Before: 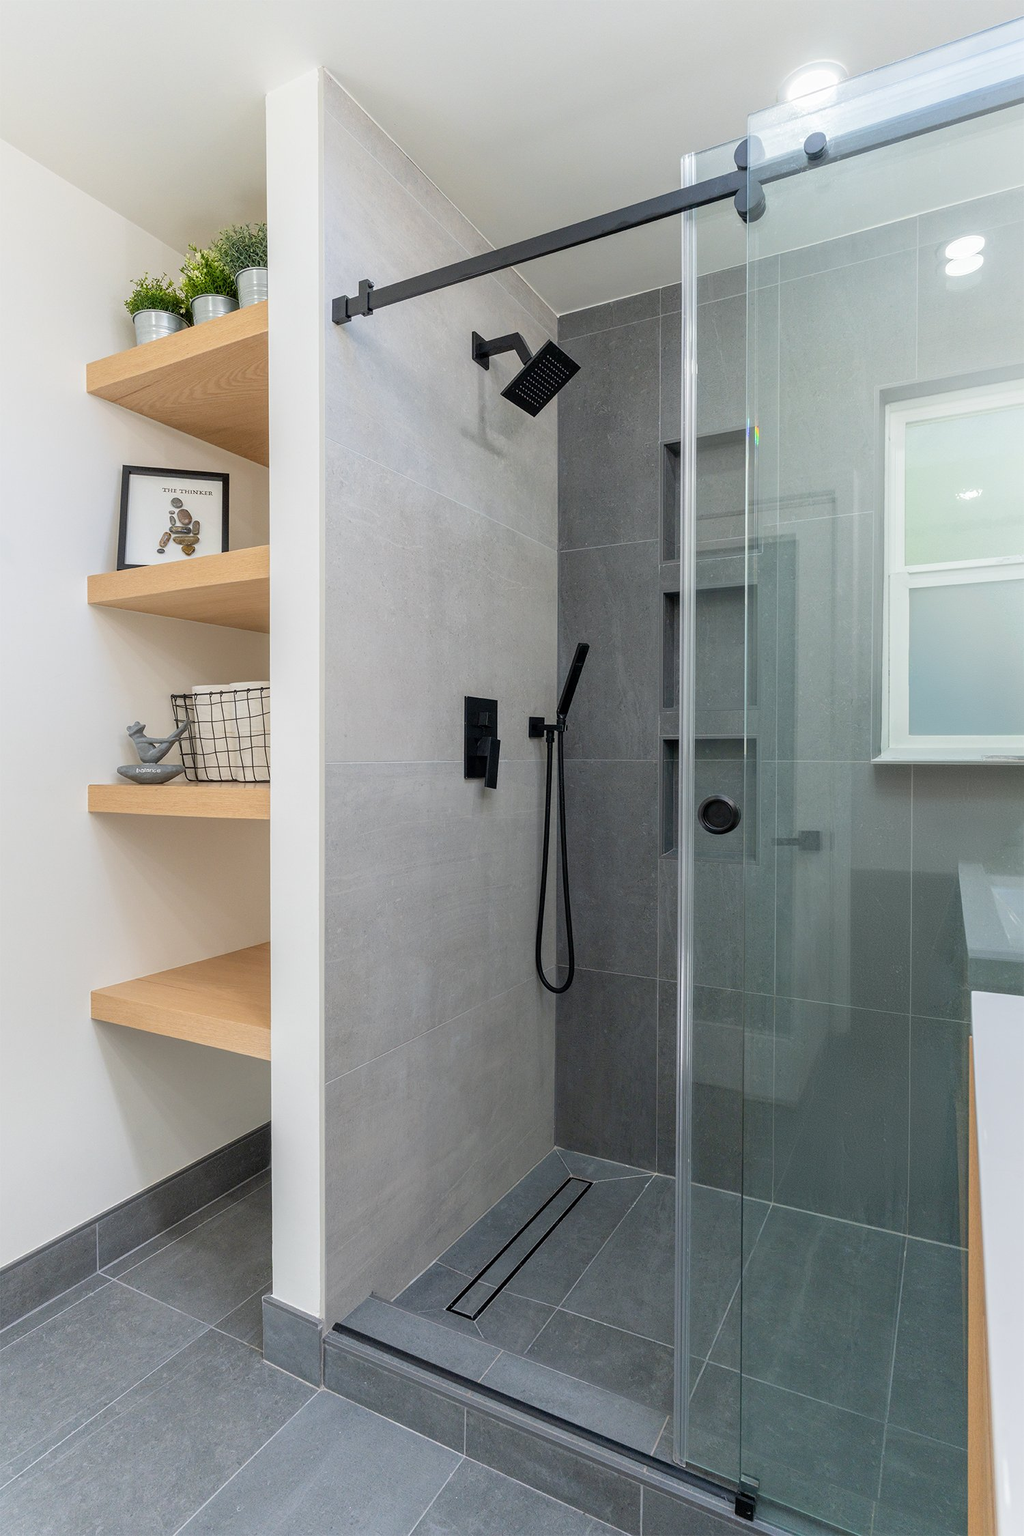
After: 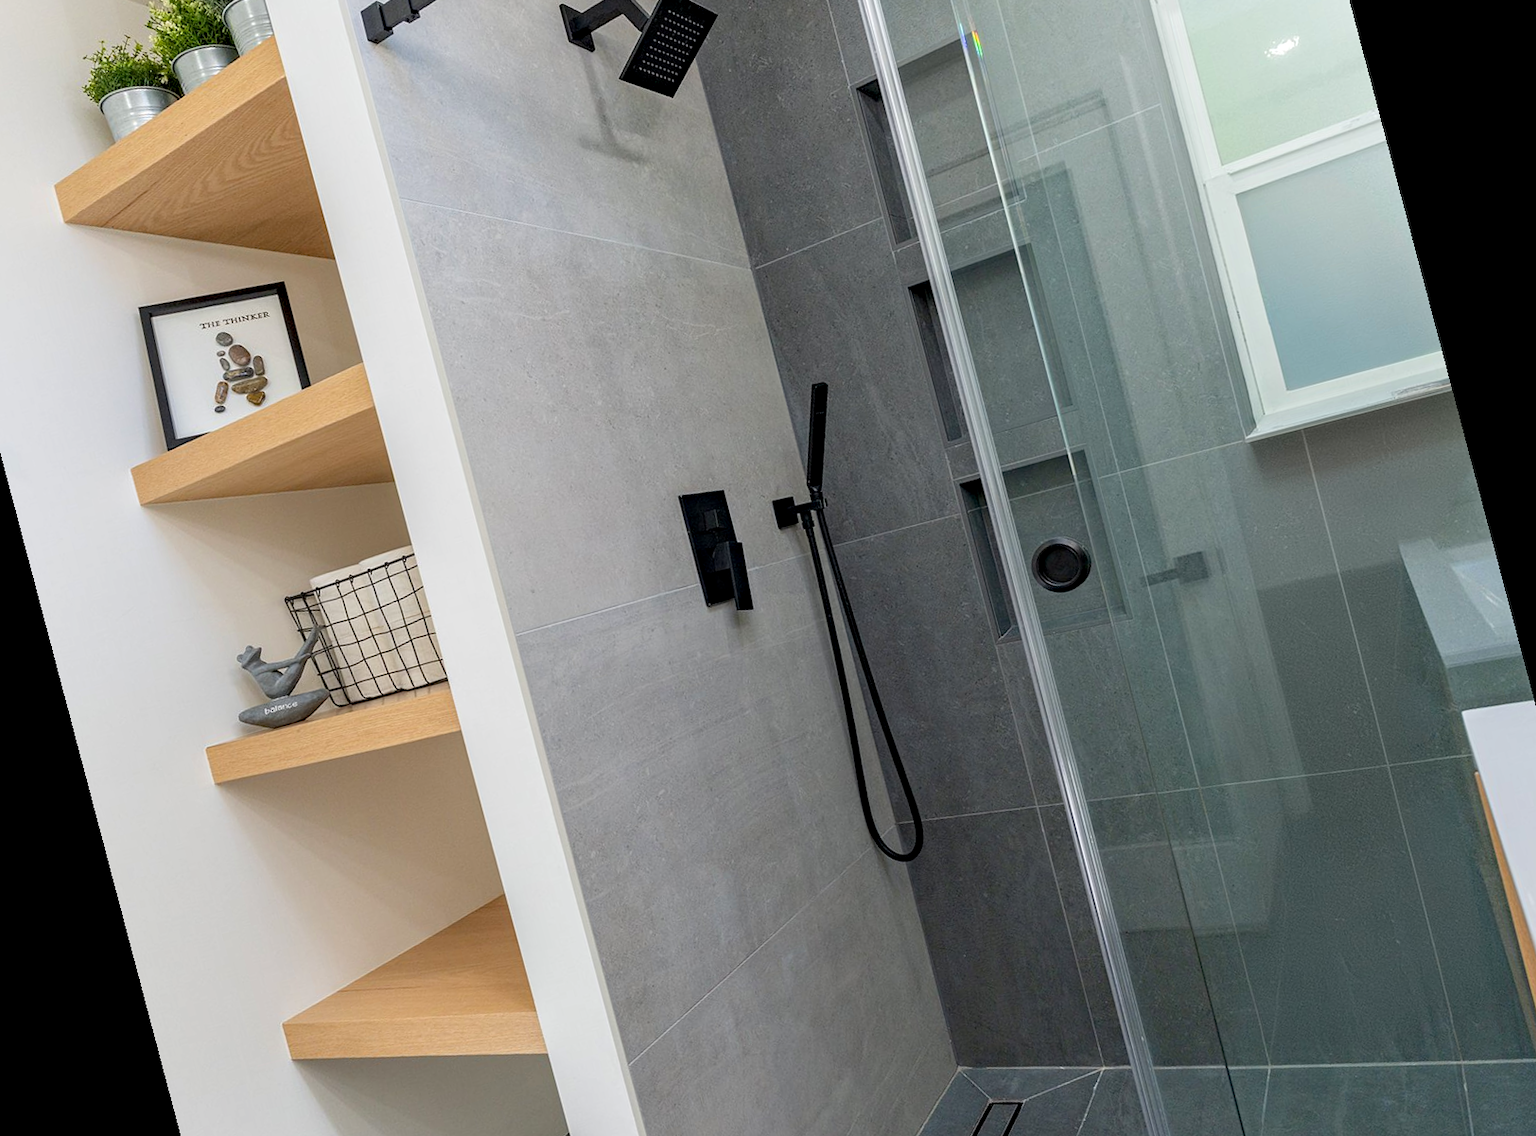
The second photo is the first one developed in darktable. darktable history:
crop and rotate: top 2.479%, bottom 3.018%
contrast equalizer: octaves 7, y [[0.6 ×6], [0.55 ×6], [0 ×6], [0 ×6], [0 ×6]], mix 0.15
haze removal: compatibility mode true, adaptive false
rotate and perspective: rotation -14.8°, crop left 0.1, crop right 0.903, crop top 0.25, crop bottom 0.748
